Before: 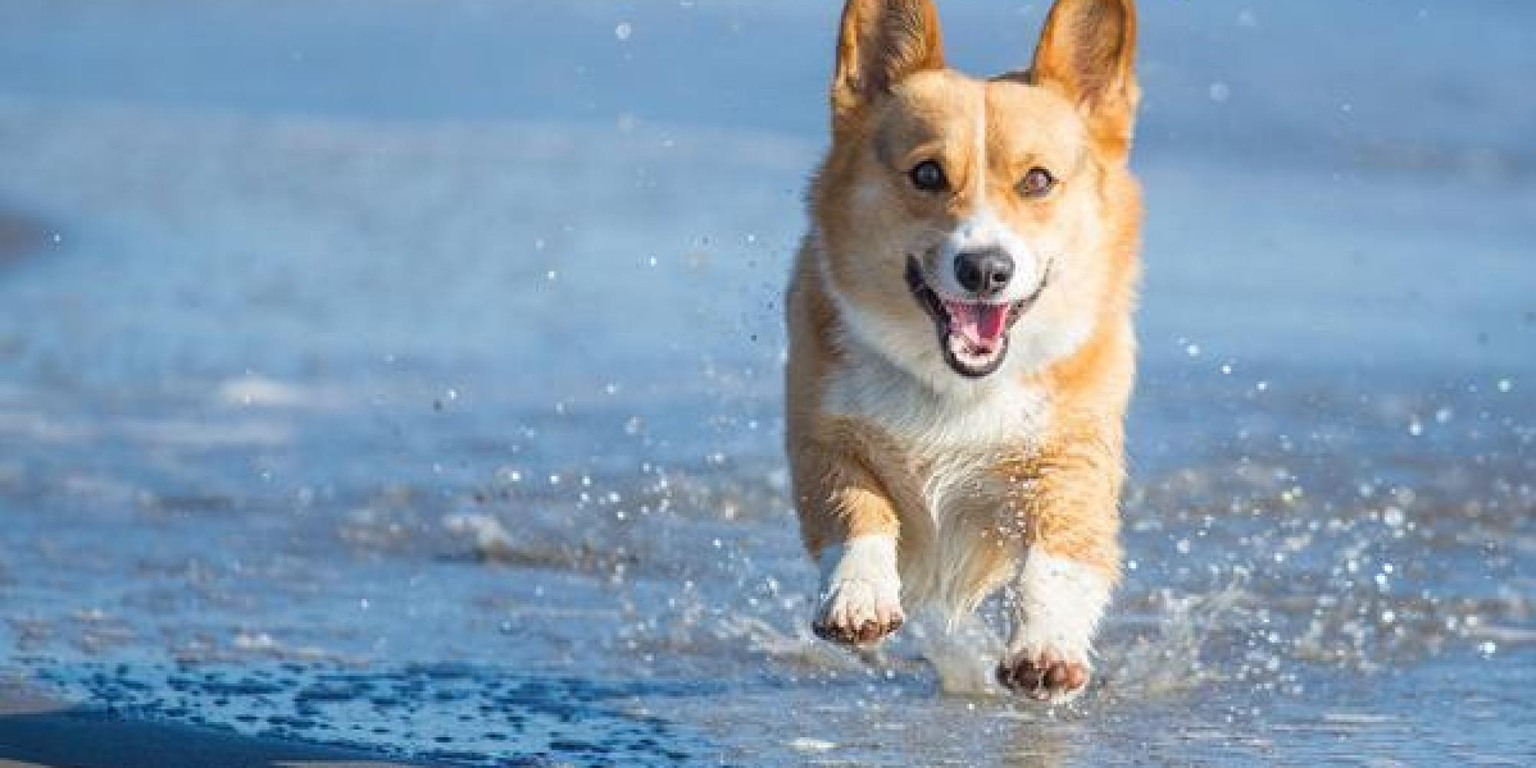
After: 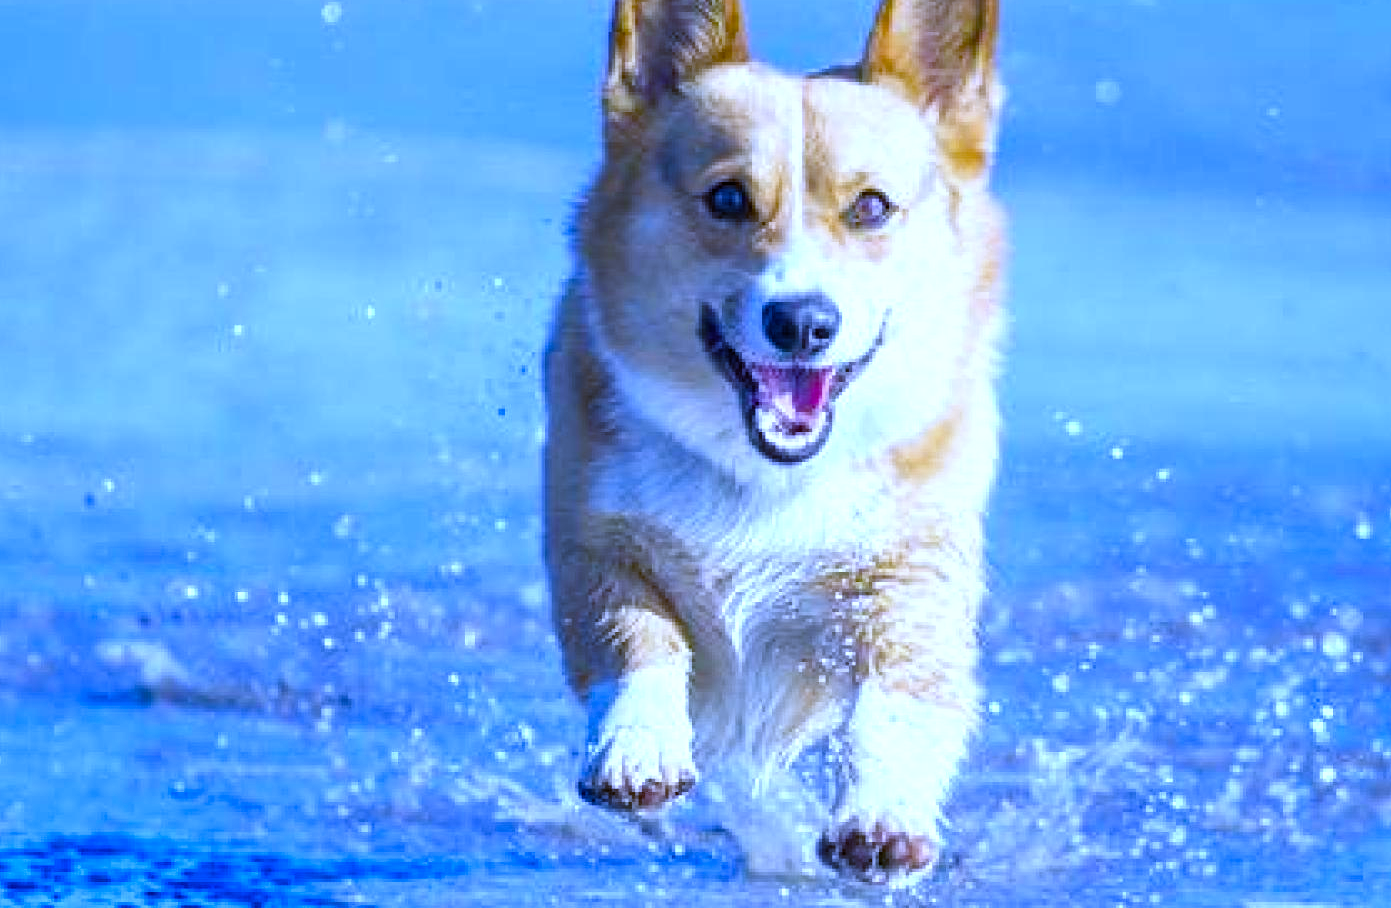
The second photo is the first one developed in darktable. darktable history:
crop and rotate: left 24.034%, top 2.838%, right 6.406%, bottom 6.299%
color balance rgb: shadows lift › chroma 4.21%, shadows lift › hue 252.22°, highlights gain › chroma 1.36%, highlights gain › hue 50.24°, perceptual saturation grading › mid-tones 6.33%, perceptual saturation grading › shadows 72.44%, perceptual brilliance grading › highlights 11.59%, contrast 5.05%
white balance: red 0.766, blue 1.537
